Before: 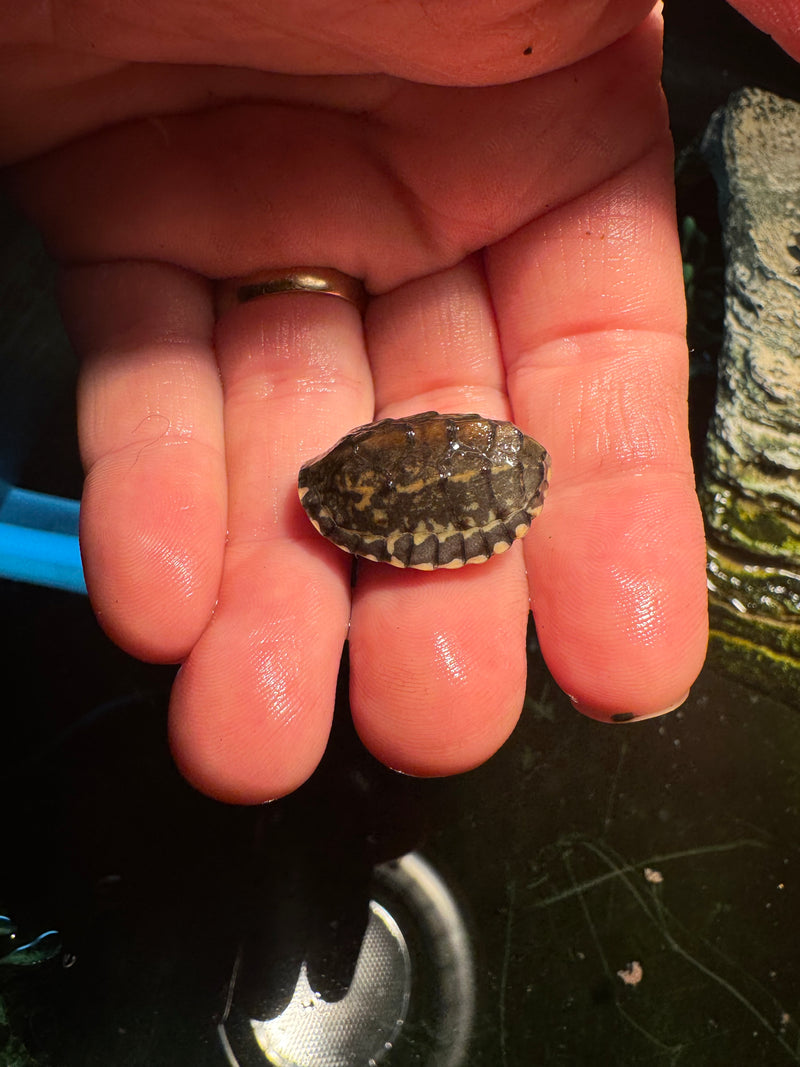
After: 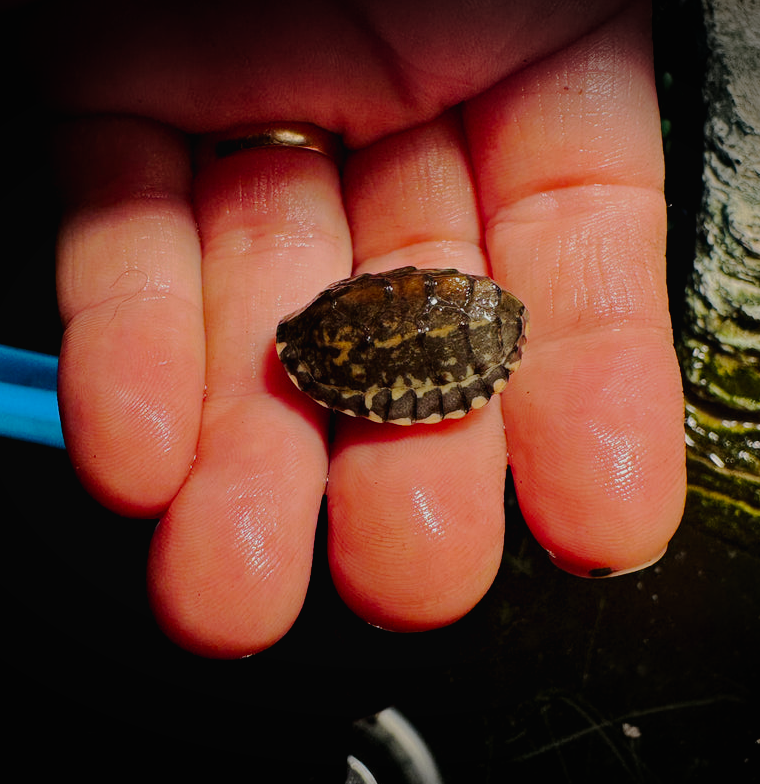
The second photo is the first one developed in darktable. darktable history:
haze removal: compatibility mode true, adaptive false
crop and rotate: left 2.815%, top 13.604%, right 2.135%, bottom 12.907%
exposure: black level correction 0.009, exposure -0.645 EV, compensate highlight preservation false
vignetting: fall-off start 100.92%, width/height ratio 1.309
tone curve: curves: ch0 [(0.003, 0.015) (0.104, 0.07) (0.236, 0.218) (0.401, 0.443) (0.495, 0.55) (0.65, 0.68) (0.832, 0.858) (1, 0.977)]; ch1 [(0, 0) (0.161, 0.092) (0.35, 0.33) (0.379, 0.401) (0.45, 0.466) (0.489, 0.499) (0.55, 0.56) (0.621, 0.615) (0.718, 0.734) (1, 1)]; ch2 [(0, 0) (0.369, 0.427) (0.44, 0.434) (0.502, 0.501) (0.557, 0.55) (0.586, 0.59) (1, 1)], preserve colors none
